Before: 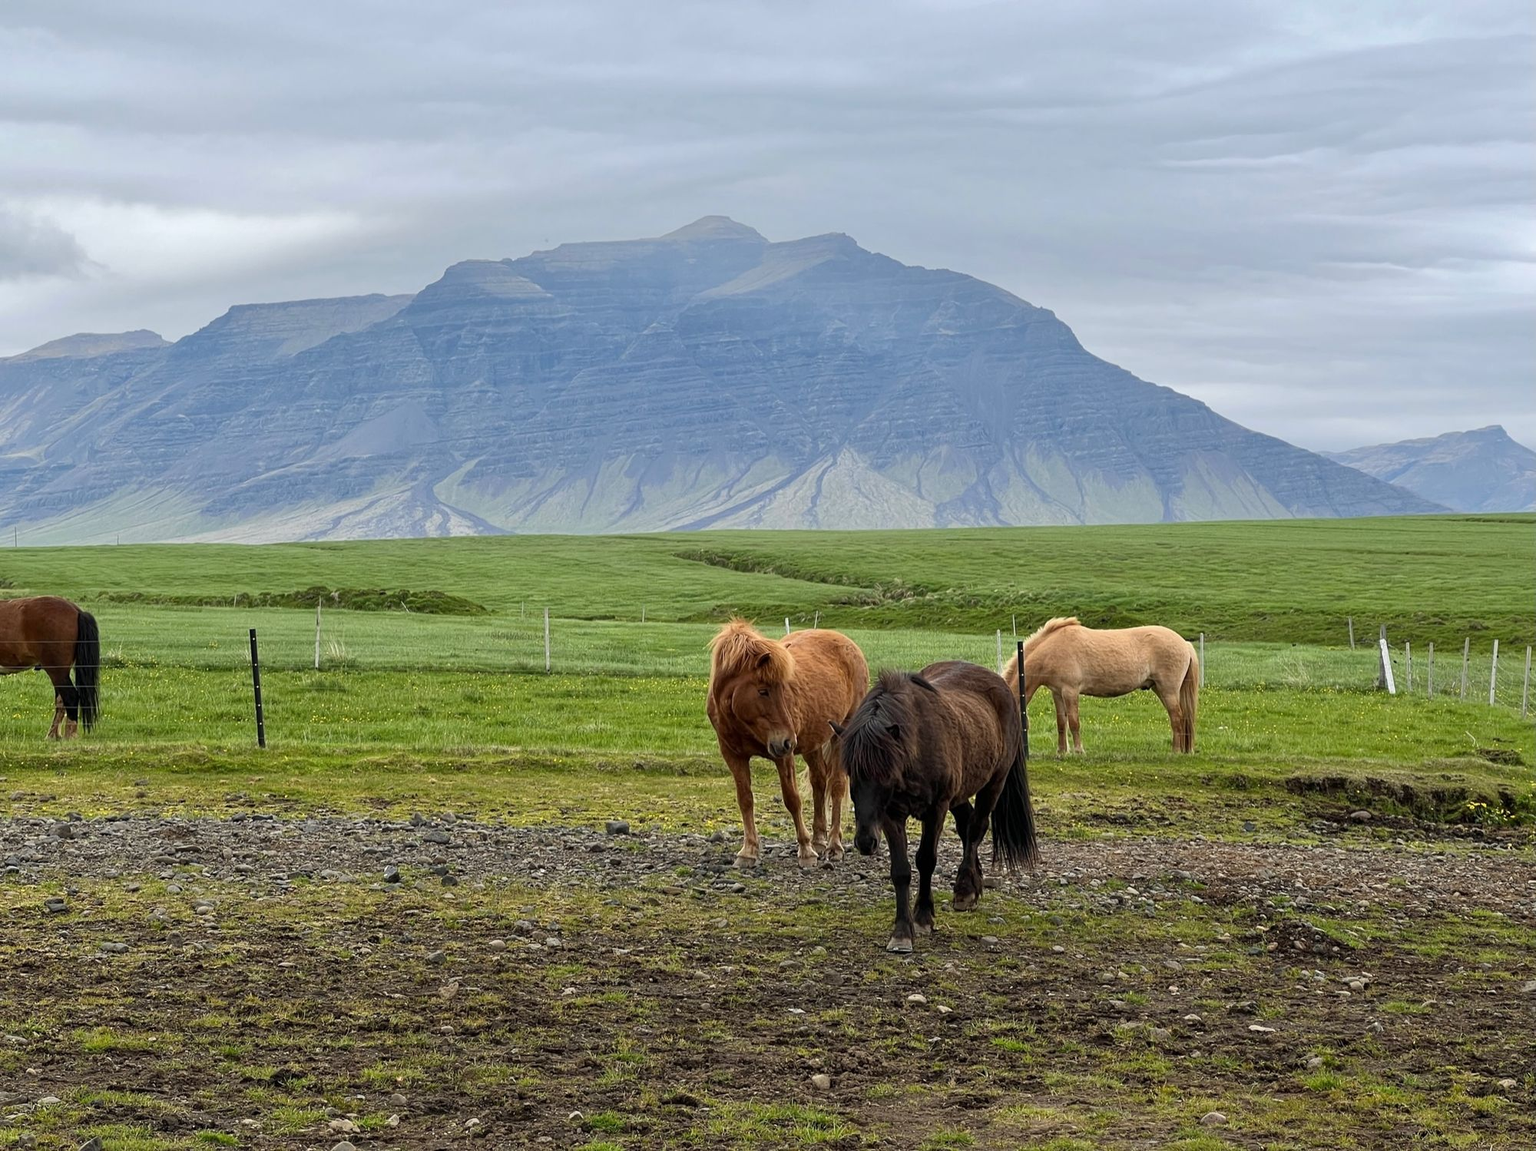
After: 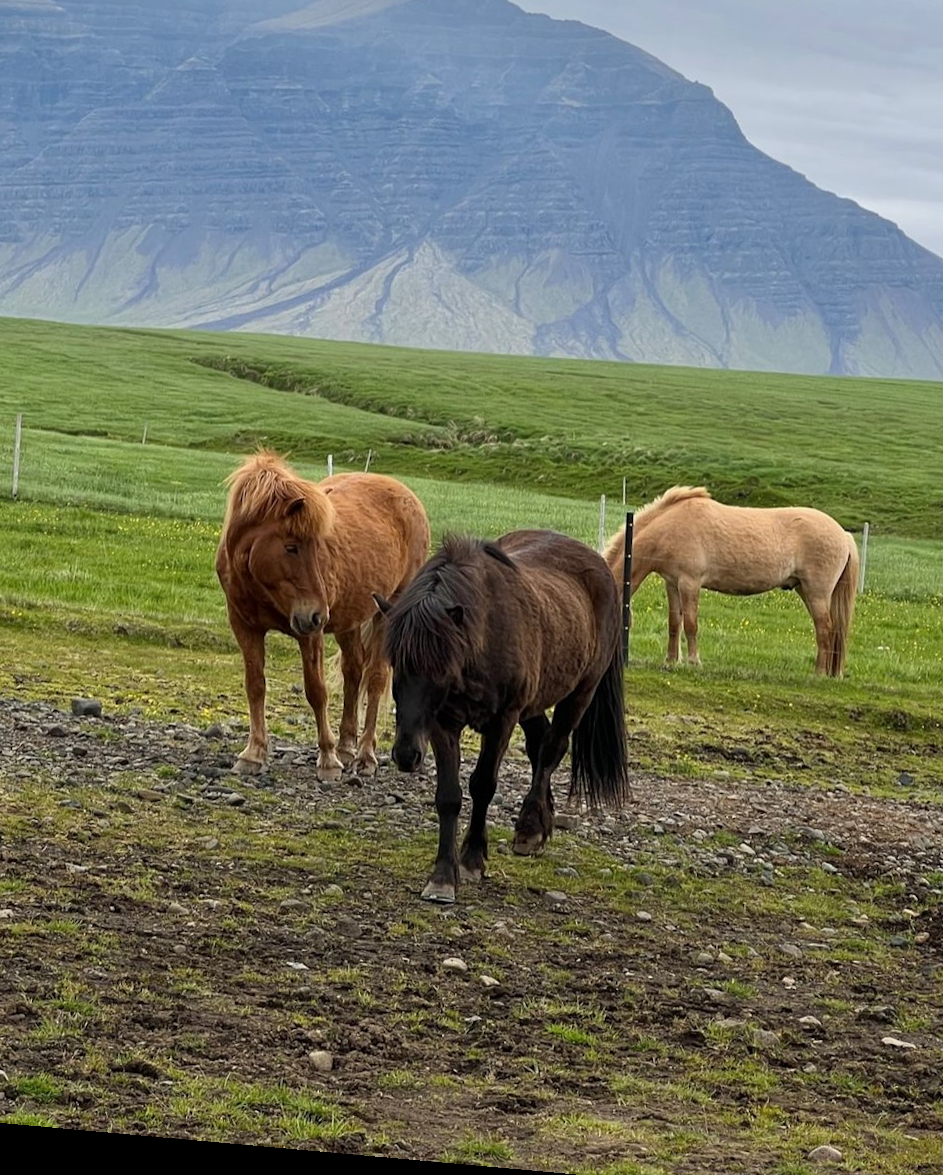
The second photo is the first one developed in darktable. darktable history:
crop: left 35.432%, top 26.233%, right 20.145%, bottom 3.432%
rotate and perspective: rotation 5.12°, automatic cropping off
